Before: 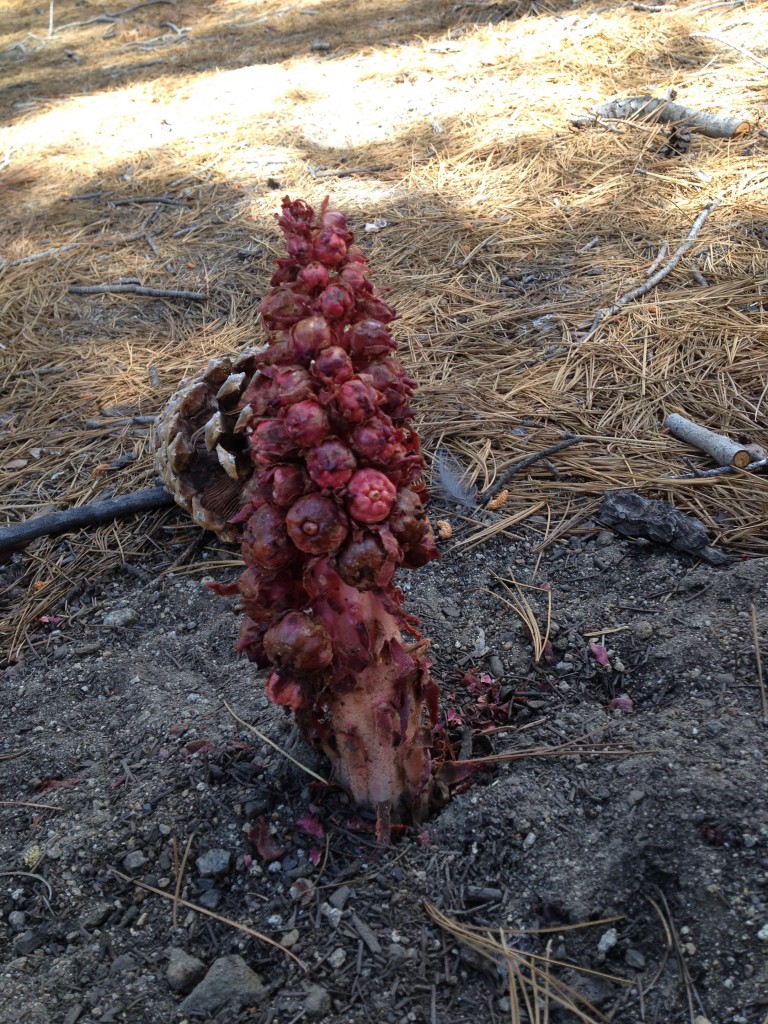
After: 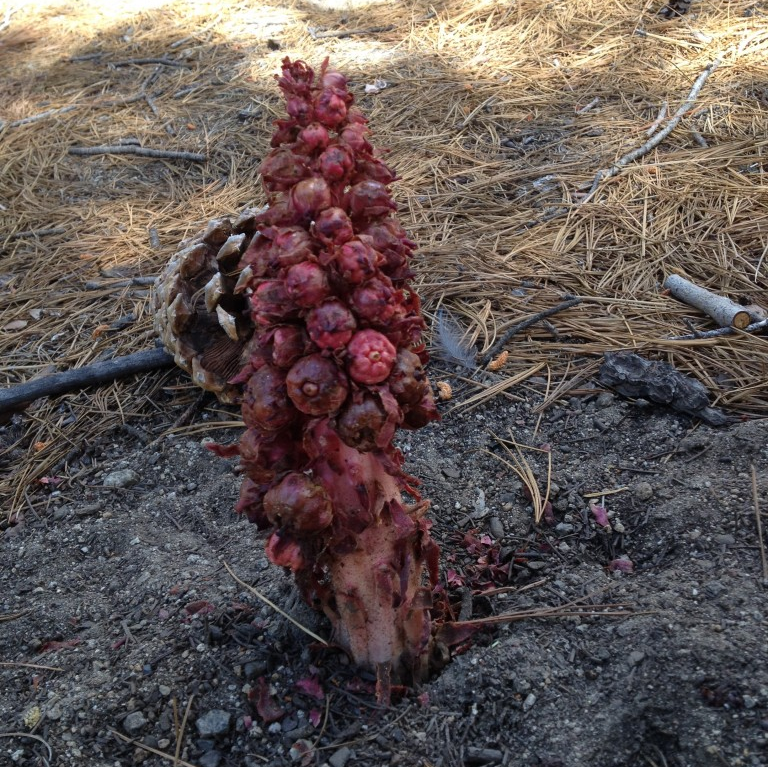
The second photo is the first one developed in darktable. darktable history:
crop: top 13.672%, bottom 11.406%
